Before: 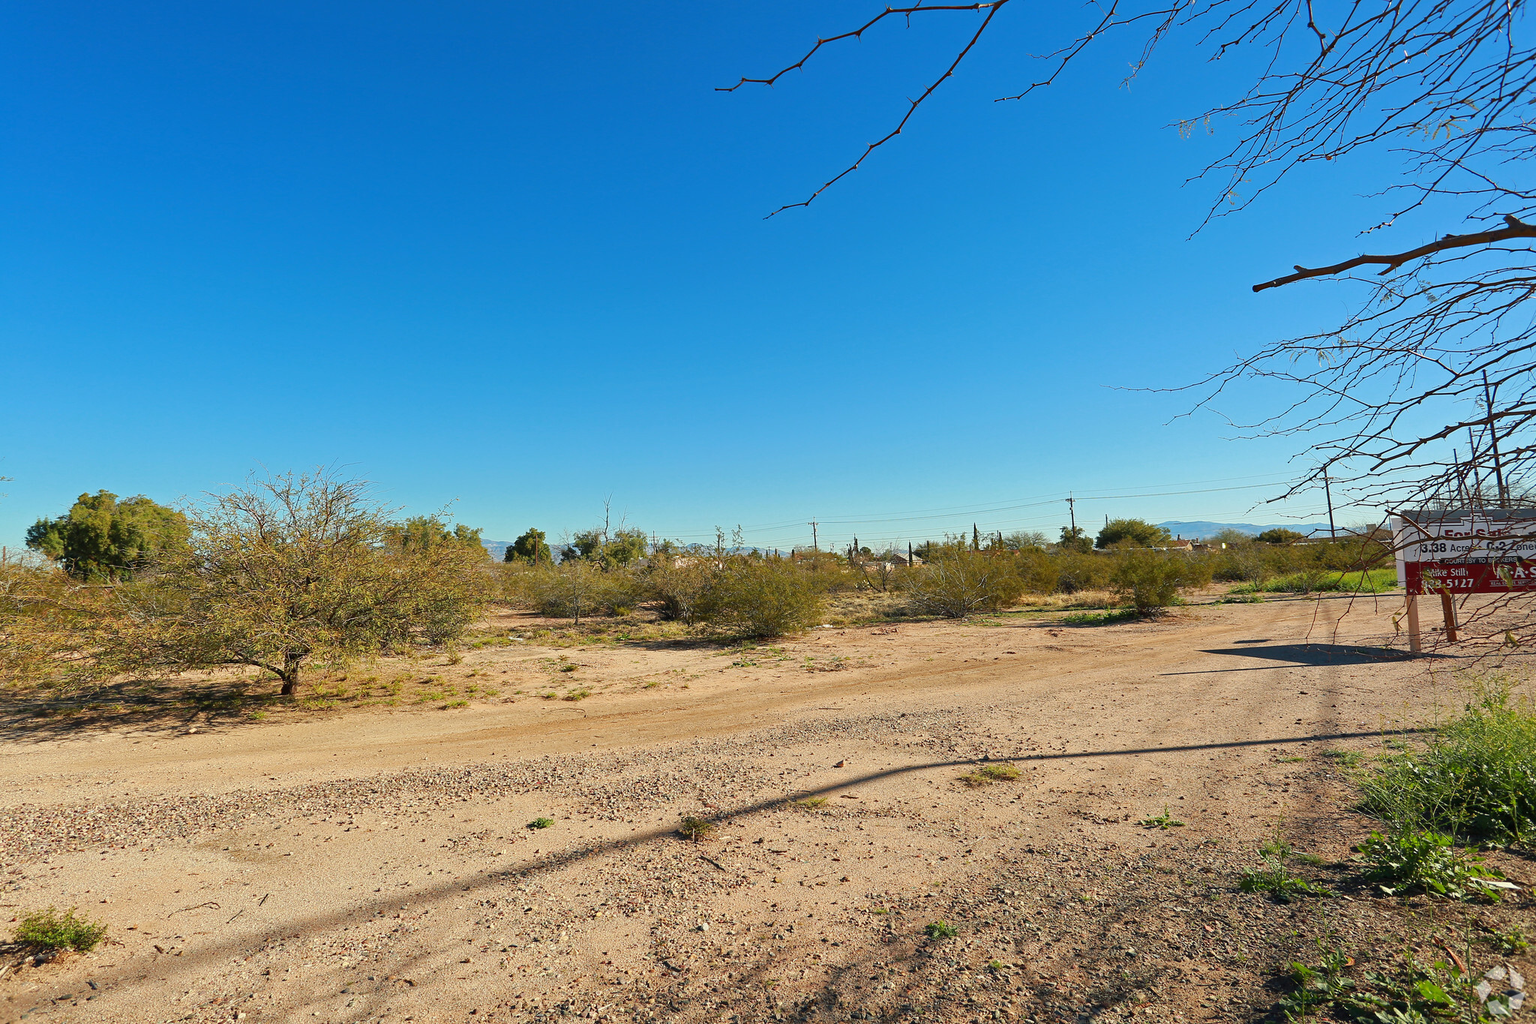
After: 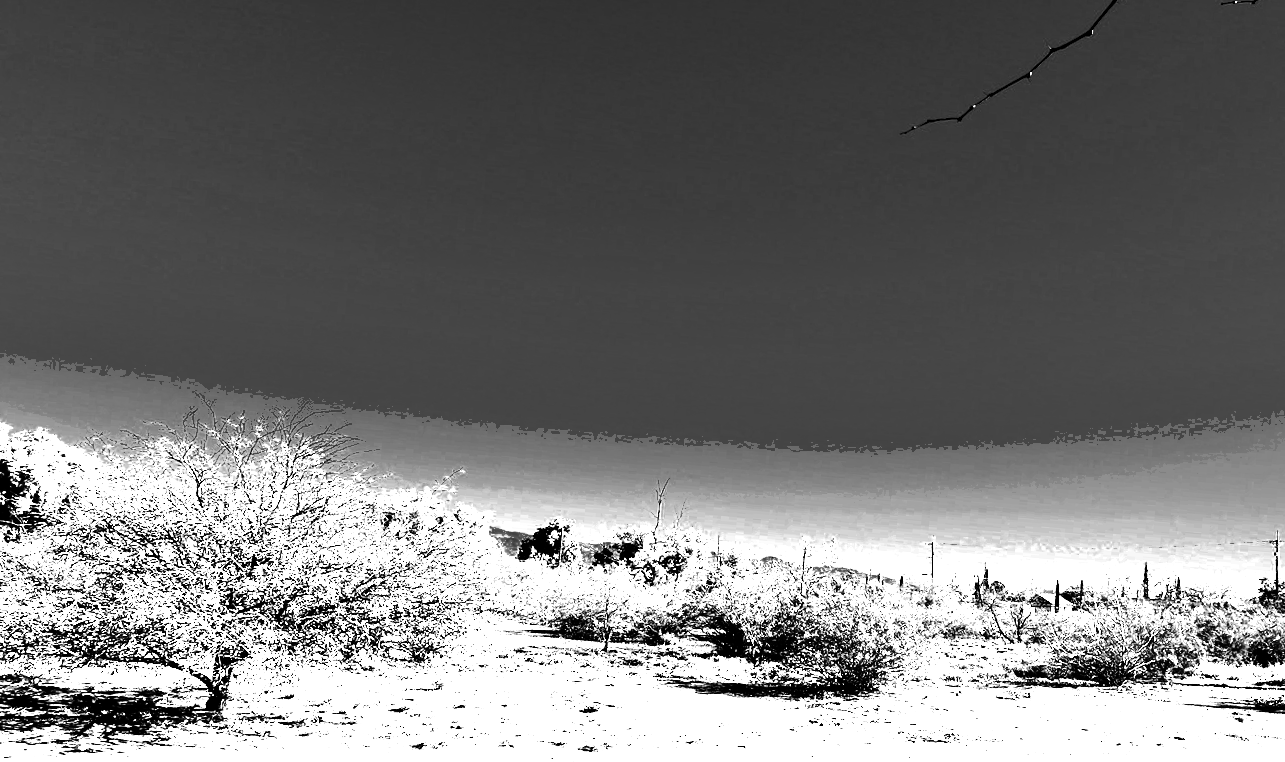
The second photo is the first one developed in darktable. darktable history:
tone equalizer: -8 EV -0.748 EV, -7 EV -0.692 EV, -6 EV -0.63 EV, -5 EV -0.382 EV, -3 EV 0.402 EV, -2 EV 0.6 EV, -1 EV 0.681 EV, +0 EV 0.719 EV, smoothing diameter 24.91%, edges refinement/feathering 6.57, preserve details guided filter
crop and rotate: angle -4.95°, left 2.024%, top 6.859%, right 27.305%, bottom 30.261%
contrast brightness saturation: contrast 0.774, brightness -0.999, saturation 0.992
exposure: black level correction 0, exposure 0.589 EV, compensate exposure bias true, compensate highlight preservation false
color zones: curves: ch0 [(0, 0.554) (0.146, 0.662) (0.293, 0.86) (0.503, 0.774) (0.637, 0.106) (0.74, 0.072) (0.866, 0.488) (0.998, 0.569)]; ch1 [(0, 0) (0.143, 0) (0.286, 0) (0.429, 0) (0.571, 0) (0.714, 0) (0.857, 0)]
shadows and highlights: shadows 58.42, highlights -60.09
